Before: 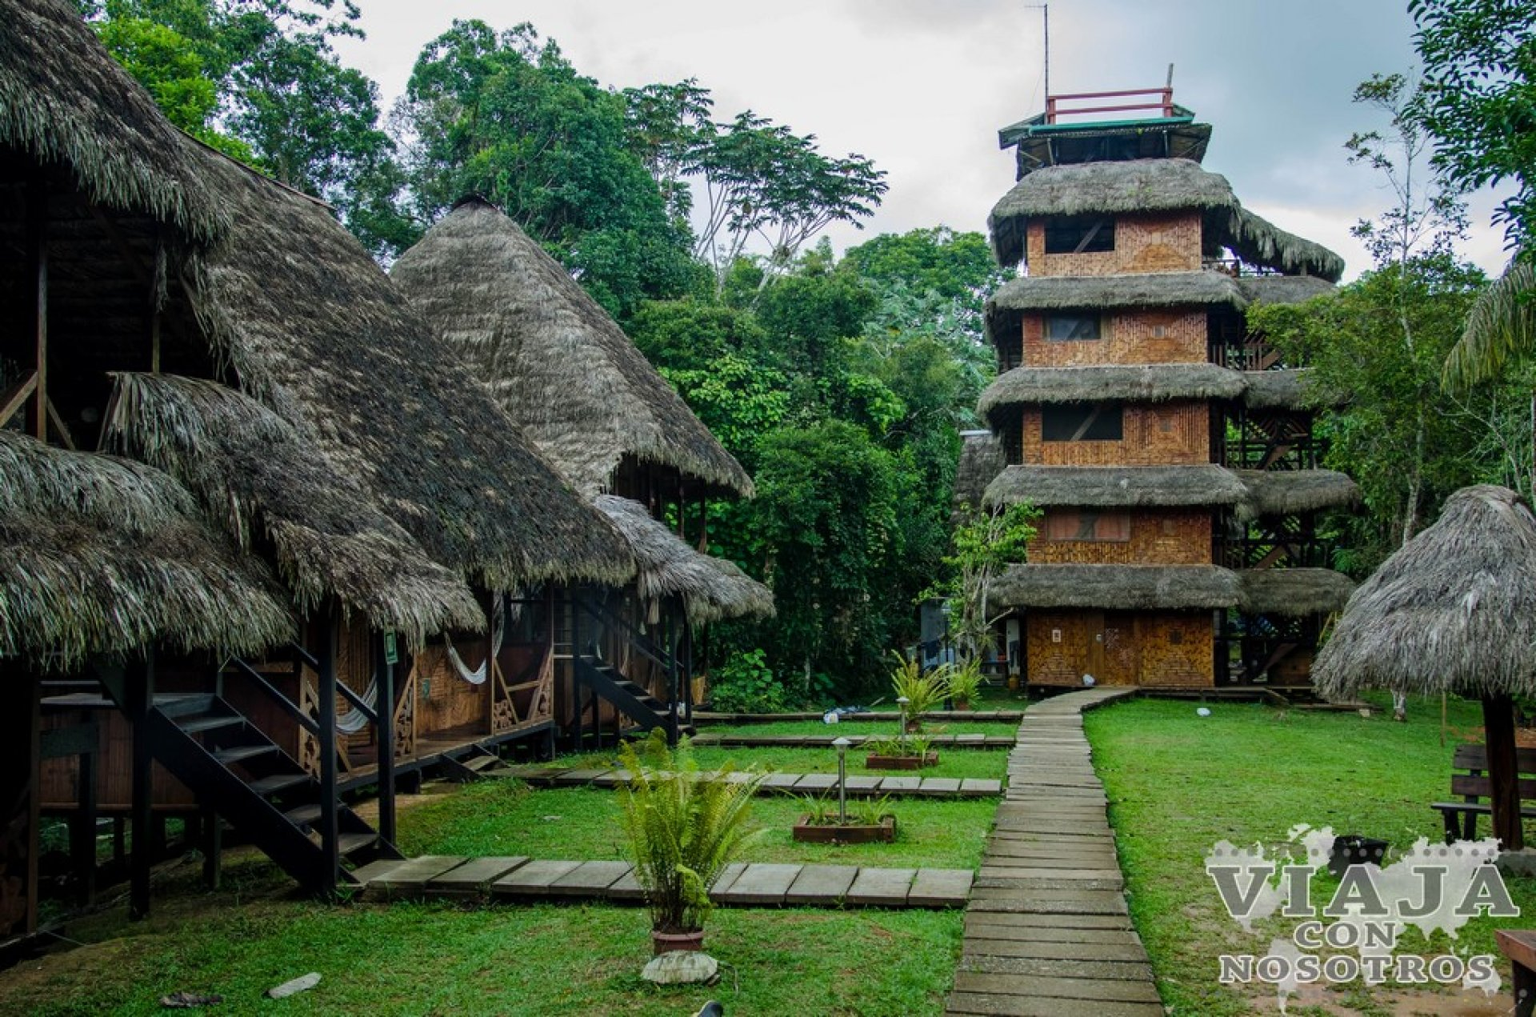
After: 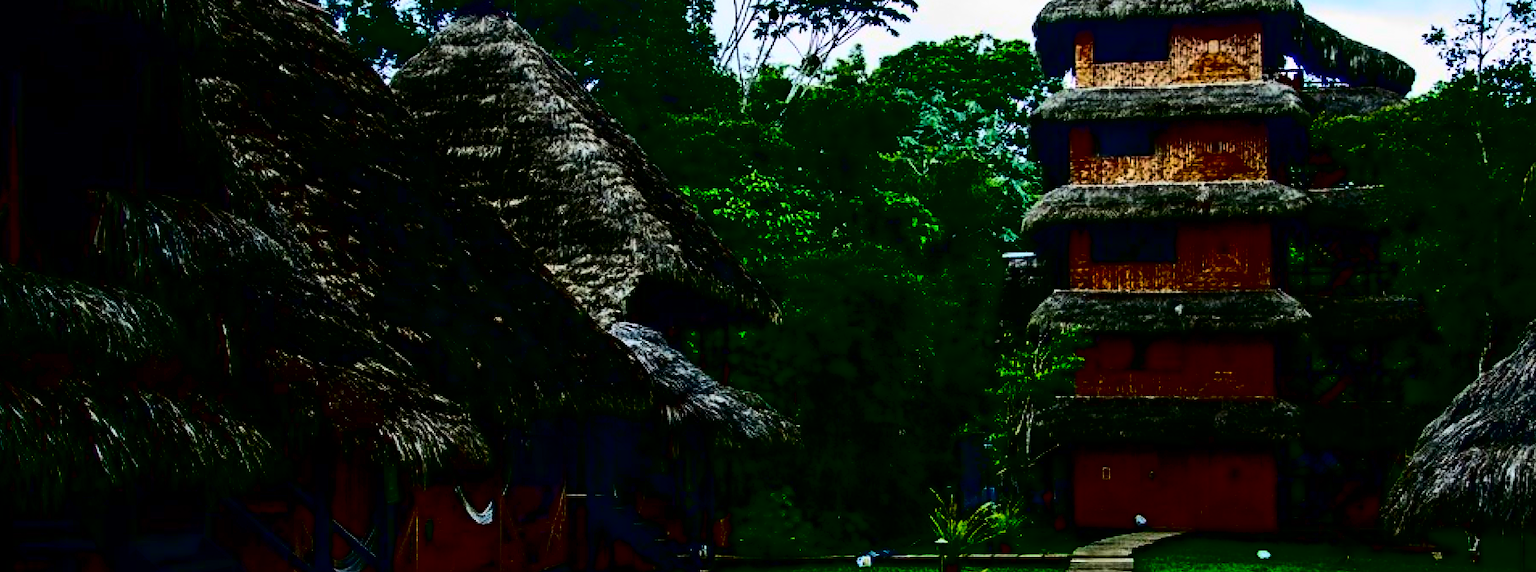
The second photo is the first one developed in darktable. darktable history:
crop: left 1.744%, top 19.225%, right 5.069%, bottom 28.357%
contrast brightness saturation: contrast 0.77, brightness -1, saturation 1
